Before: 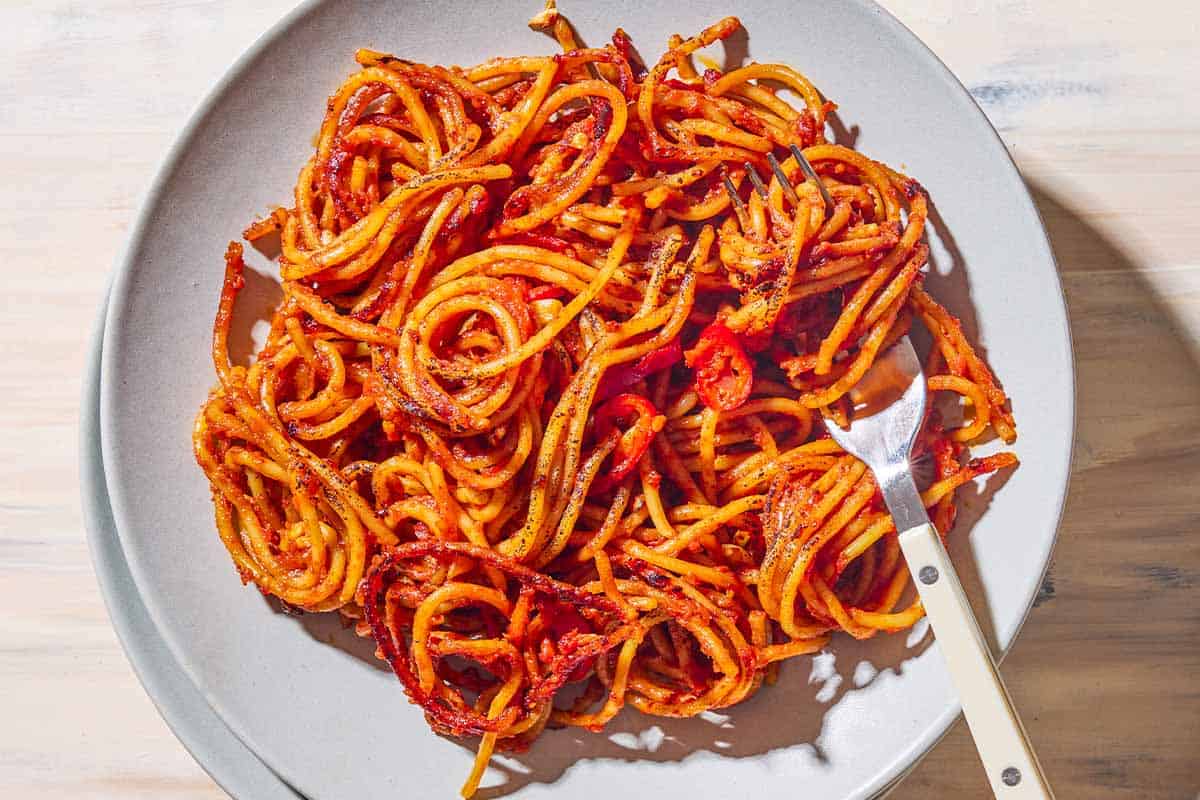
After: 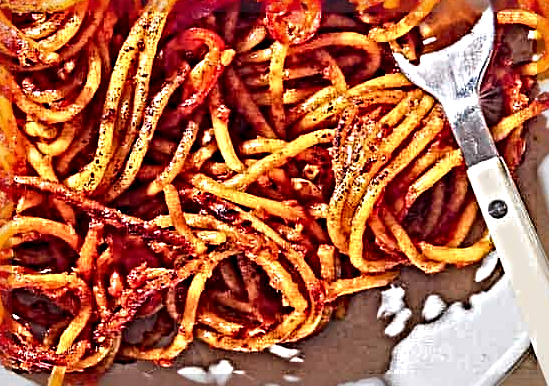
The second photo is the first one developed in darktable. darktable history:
sharpen: radius 6.253, amount 1.802, threshold 0.095
crop: left 35.961%, top 45.762%, right 18.206%, bottom 5.904%
